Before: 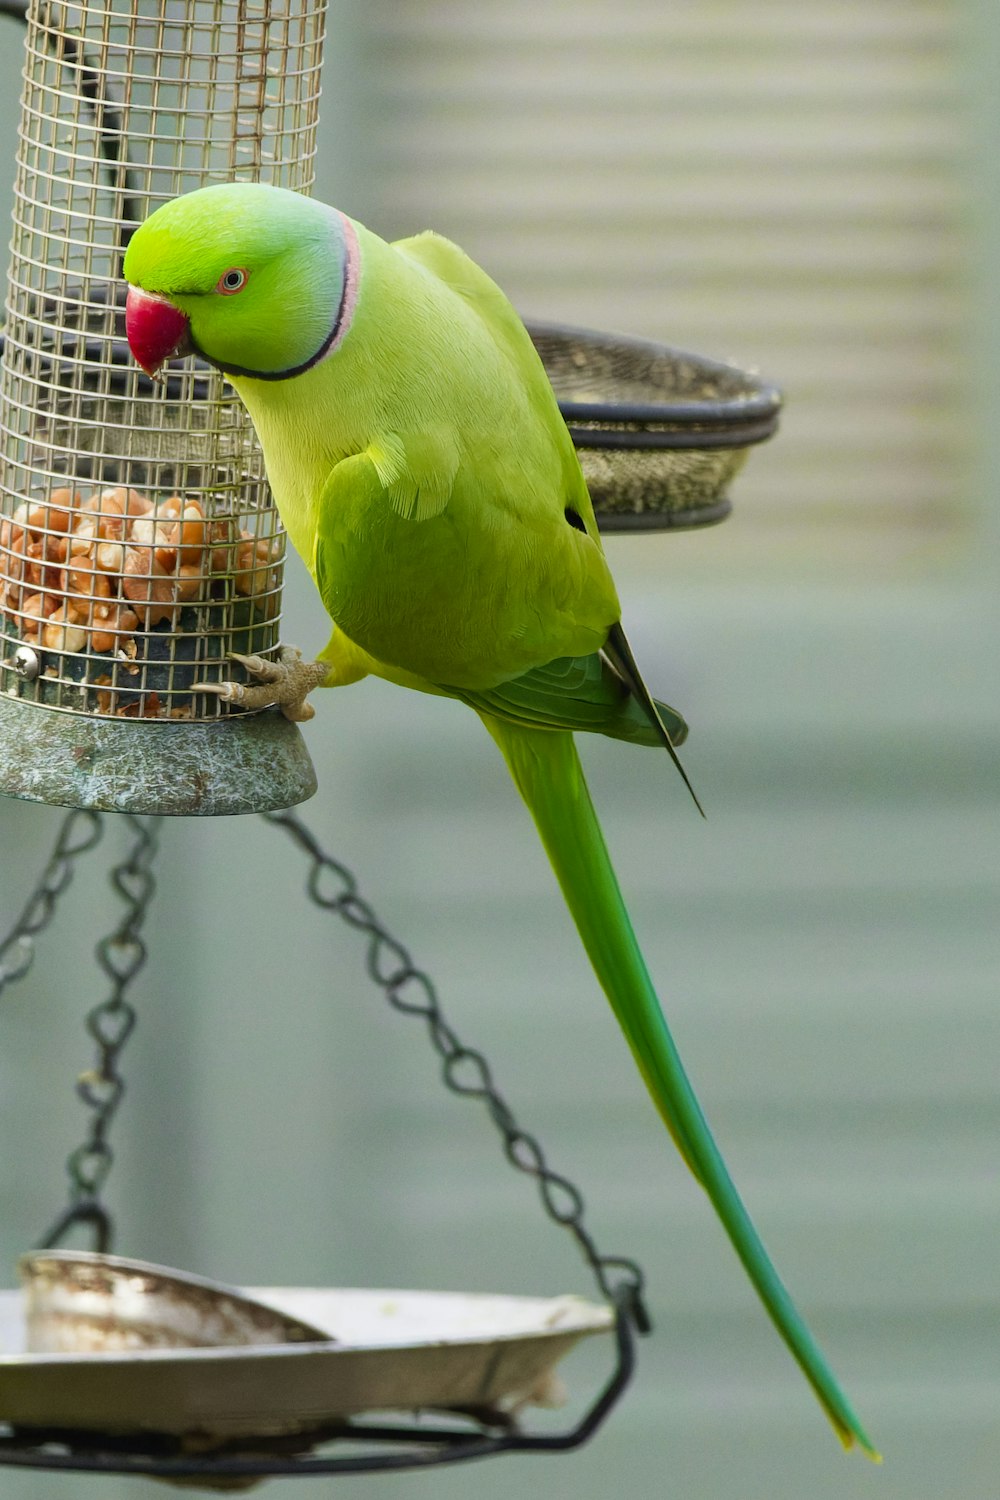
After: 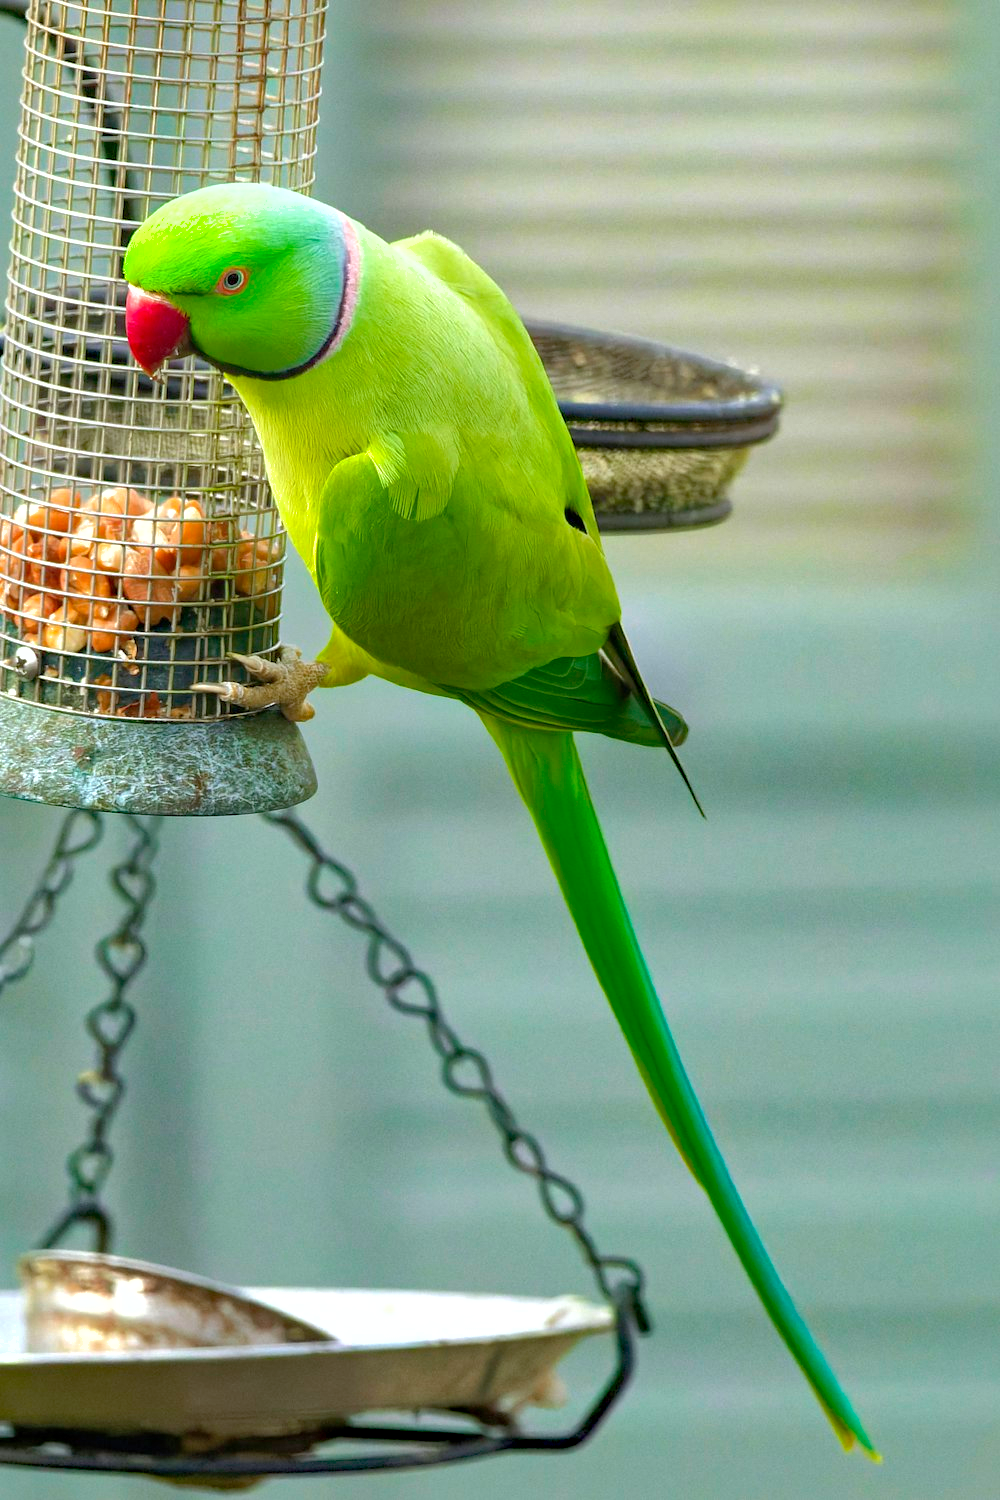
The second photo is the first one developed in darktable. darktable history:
white balance: red 0.98, blue 1.034
haze removal: compatibility mode true, adaptive false
shadows and highlights: on, module defaults
exposure: exposure 0.6 EV, compensate highlight preservation false
